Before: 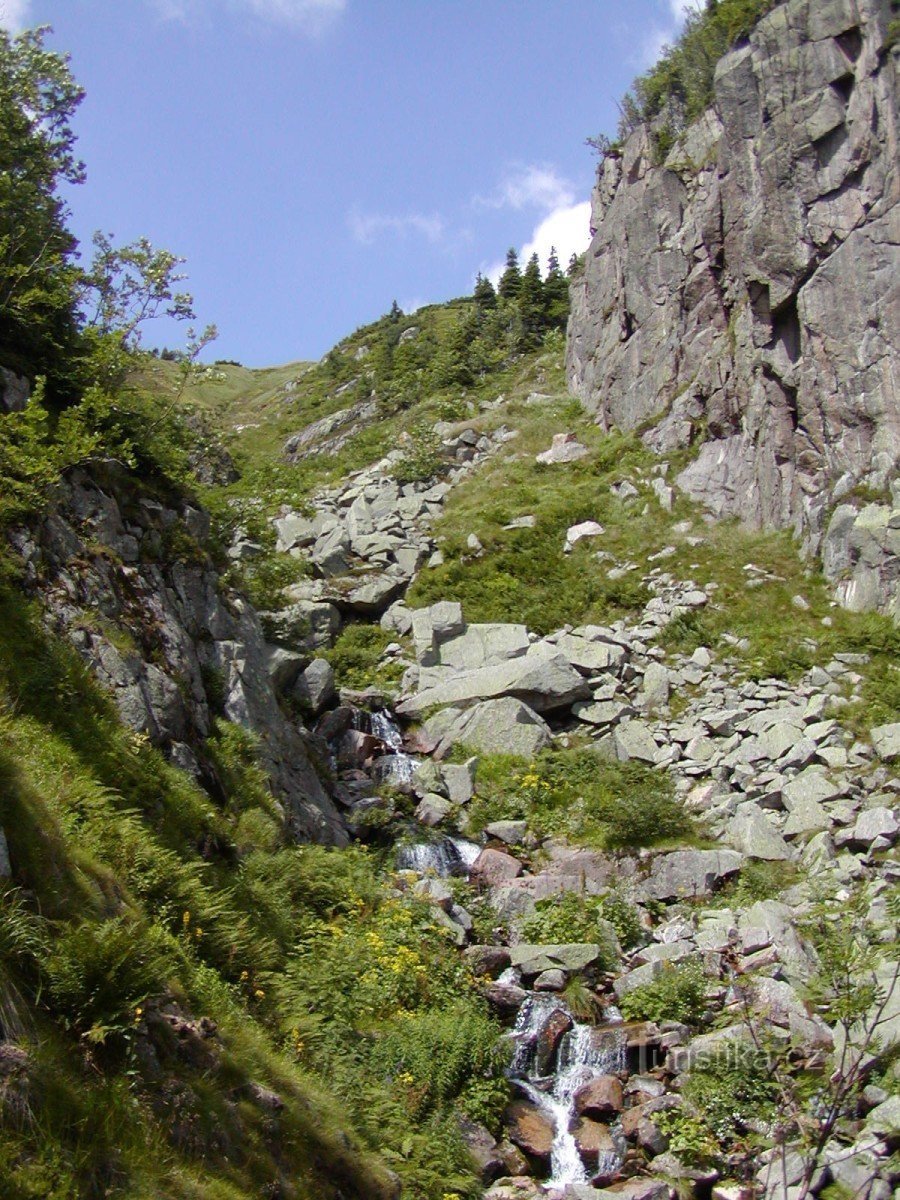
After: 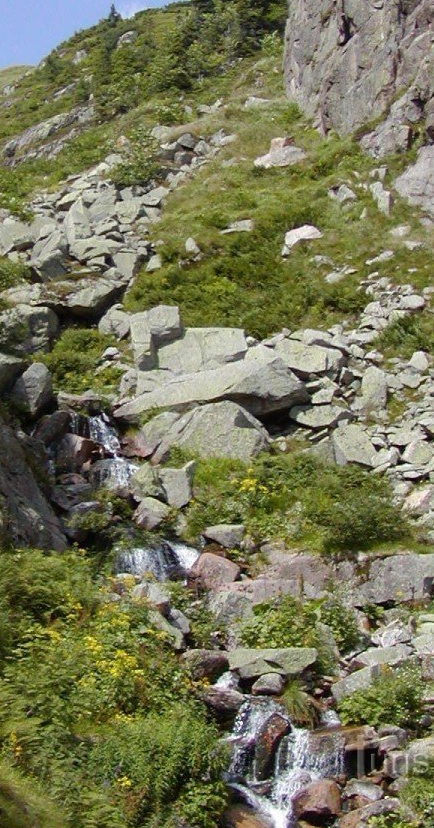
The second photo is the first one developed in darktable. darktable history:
crop: left 31.375%, top 24.669%, right 20.292%, bottom 6.323%
